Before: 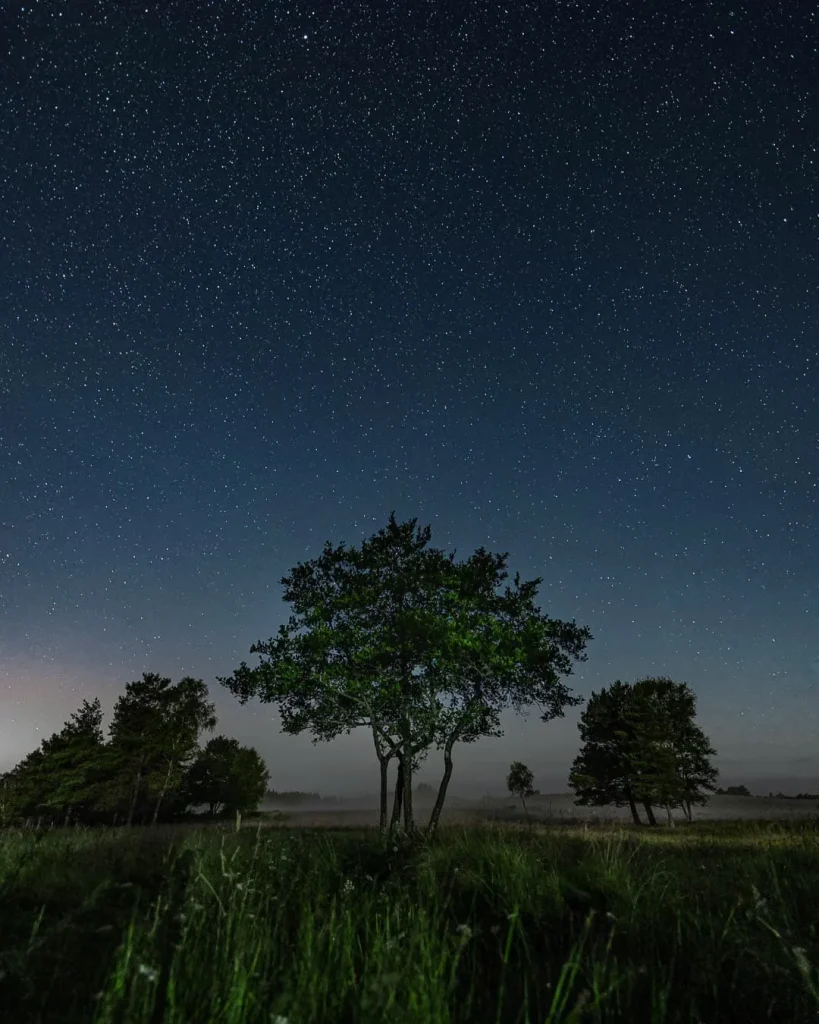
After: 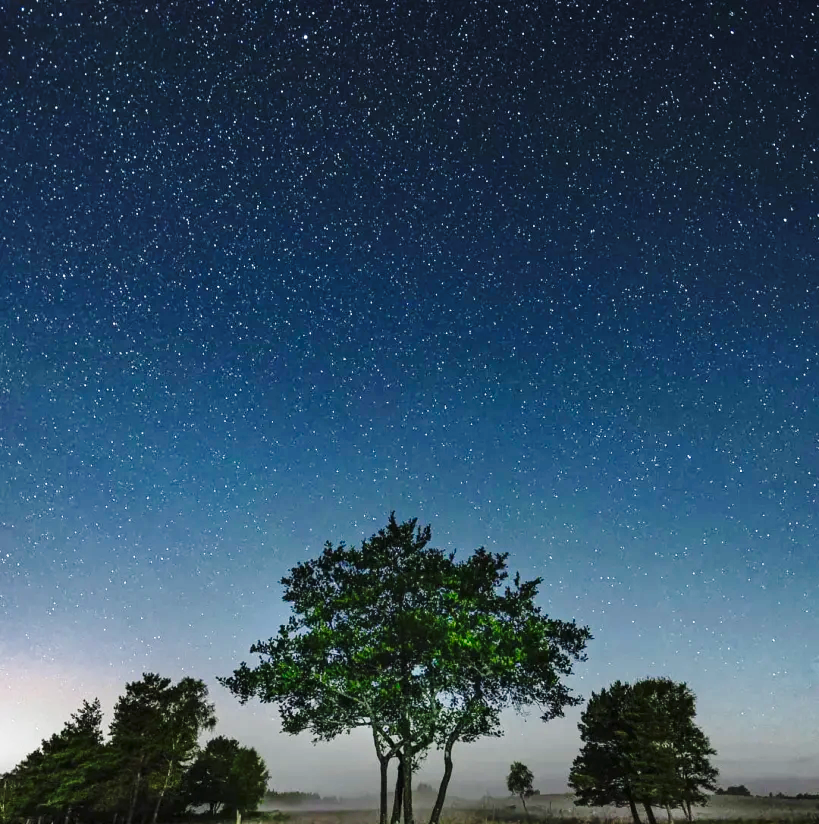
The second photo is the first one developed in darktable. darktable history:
exposure: black level correction 0, exposure 0.878 EV, compensate highlight preservation false
base curve: curves: ch0 [(0, 0) (0.028, 0.03) (0.121, 0.232) (0.46, 0.748) (0.859, 0.968) (1, 1)], preserve colors none
crop: bottom 19.526%
